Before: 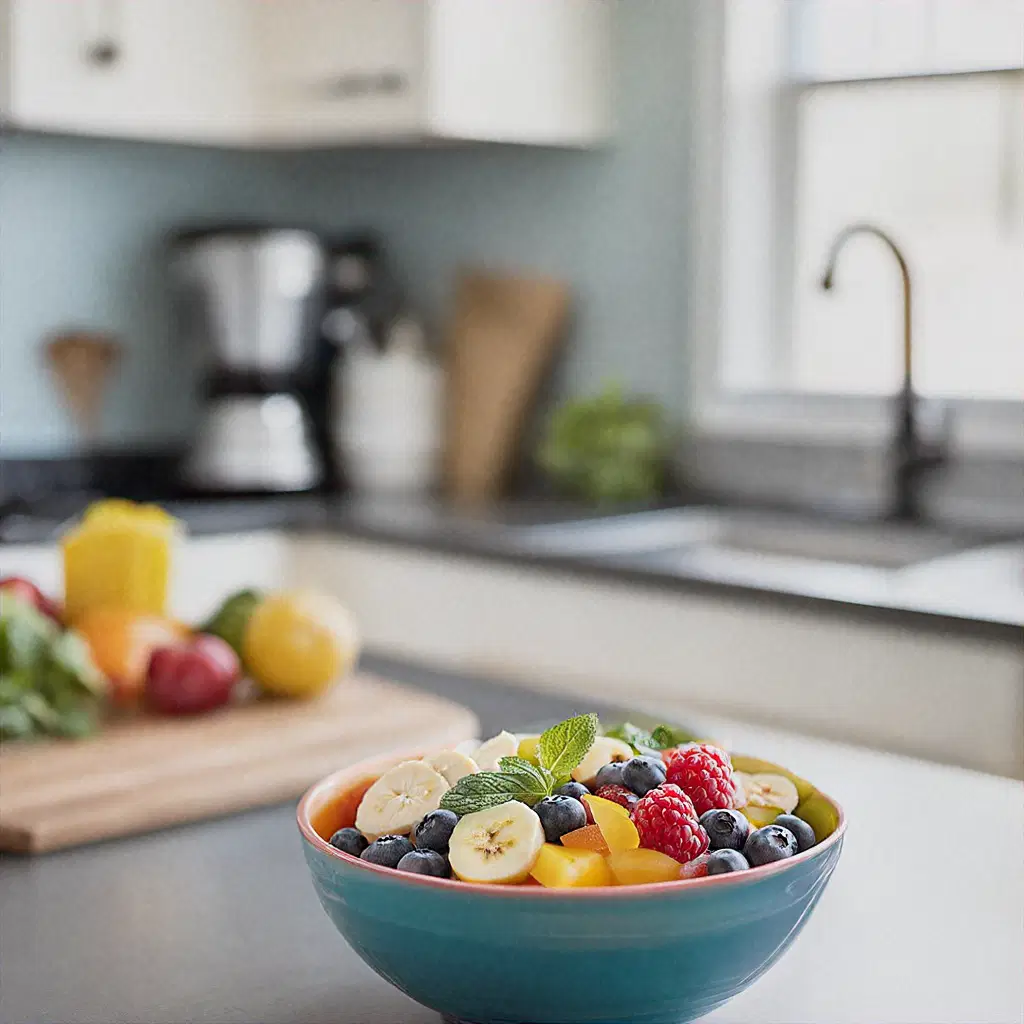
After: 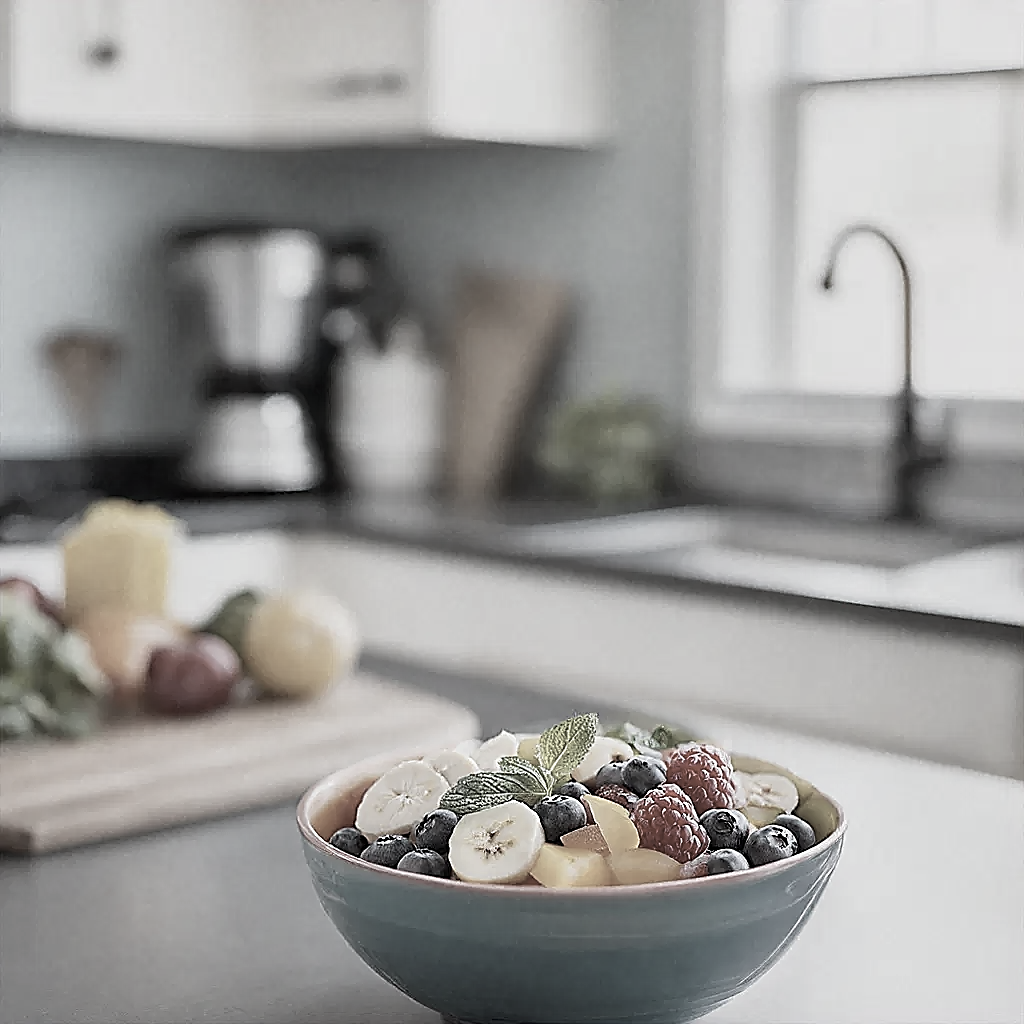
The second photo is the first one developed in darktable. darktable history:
color correction: highlights b* -0.045, saturation 0.251
sharpen: radius 1.392, amount 1.26, threshold 0.822
